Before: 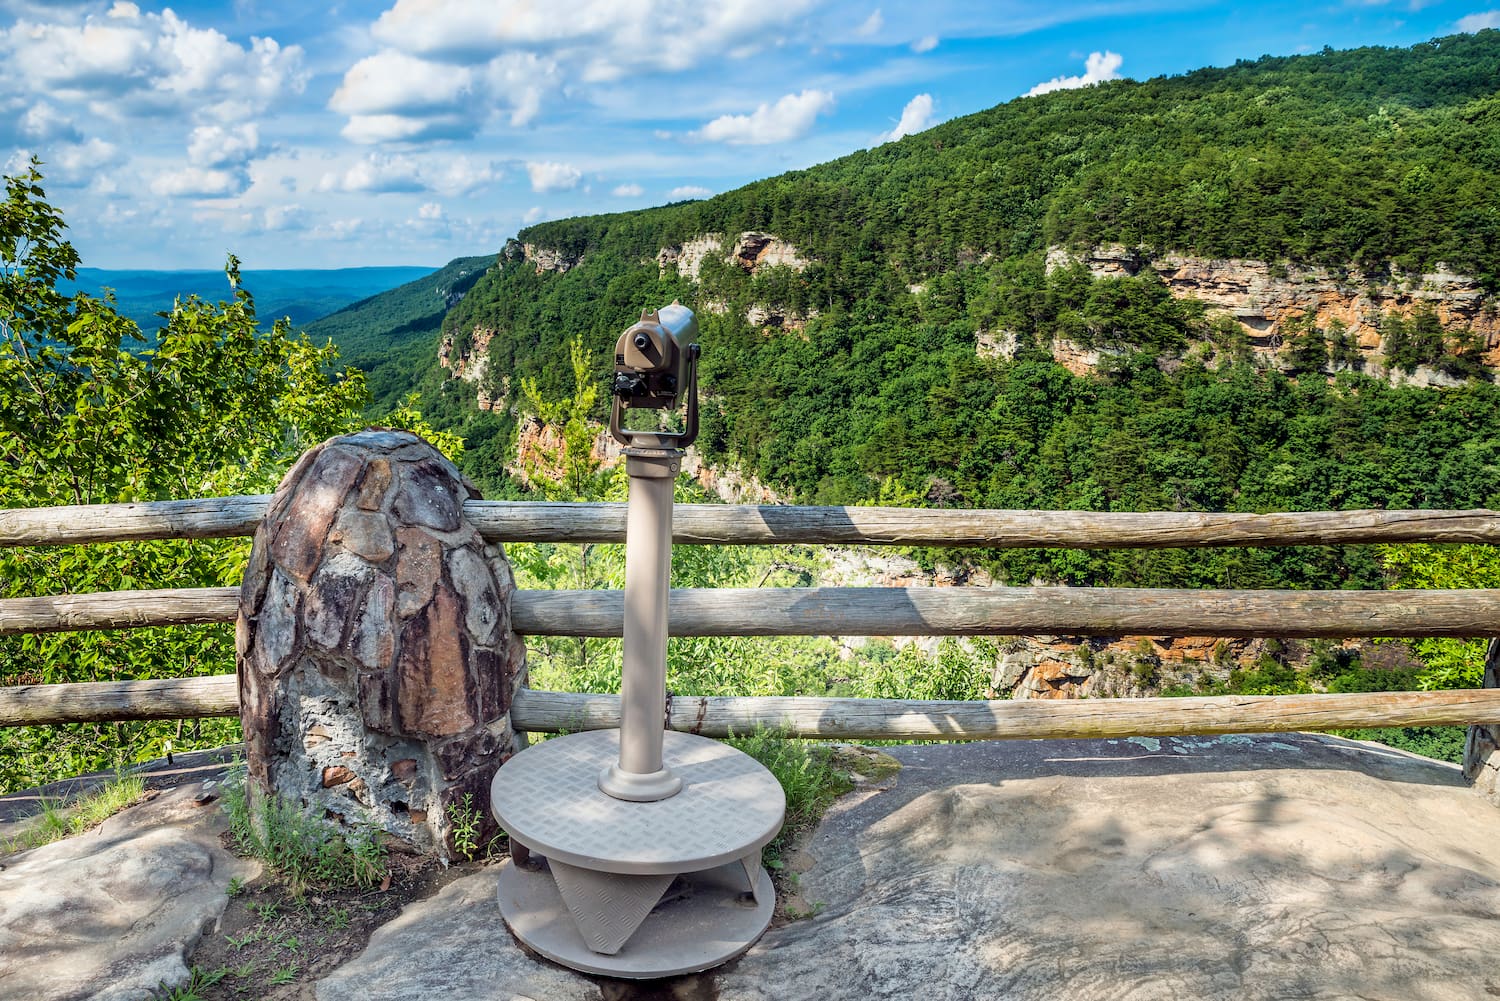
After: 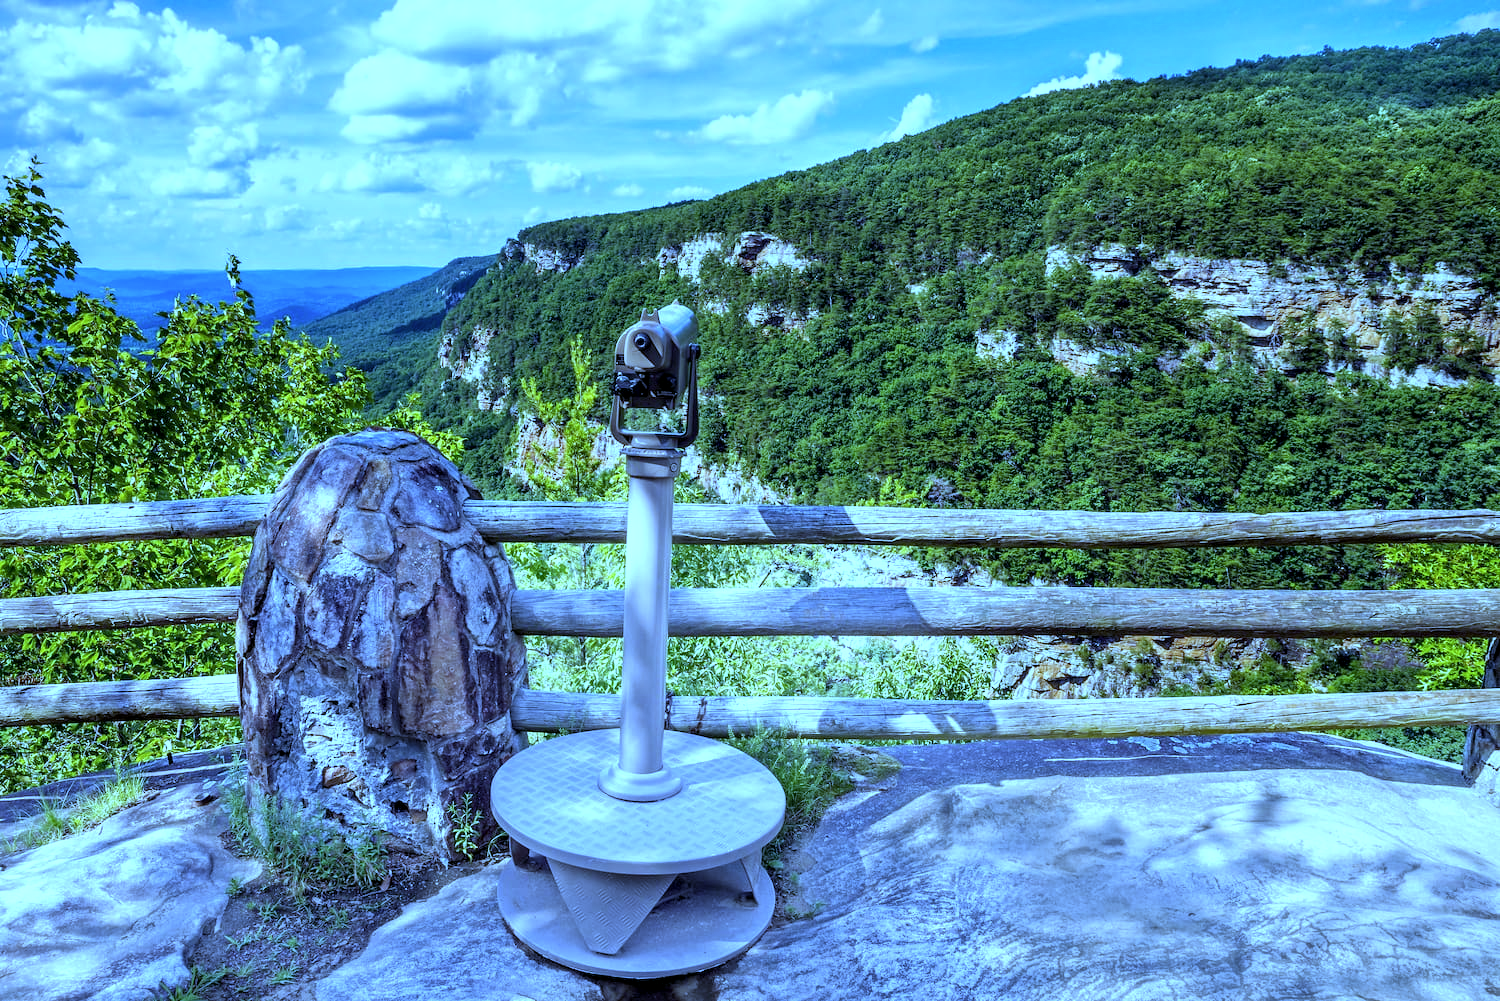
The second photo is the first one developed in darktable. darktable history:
local contrast: highlights 100%, shadows 100%, detail 120%, midtone range 0.2
color balance: mode lift, gamma, gain (sRGB), lift [0.997, 0.979, 1.021, 1.011], gamma [1, 1.084, 0.916, 0.998], gain [1, 0.87, 1.13, 1.101], contrast 4.55%, contrast fulcrum 38.24%, output saturation 104.09%
white balance: red 0.766, blue 1.537
color correction: highlights a* 3.12, highlights b* -1.55, shadows a* -0.101, shadows b* 2.52, saturation 0.98
